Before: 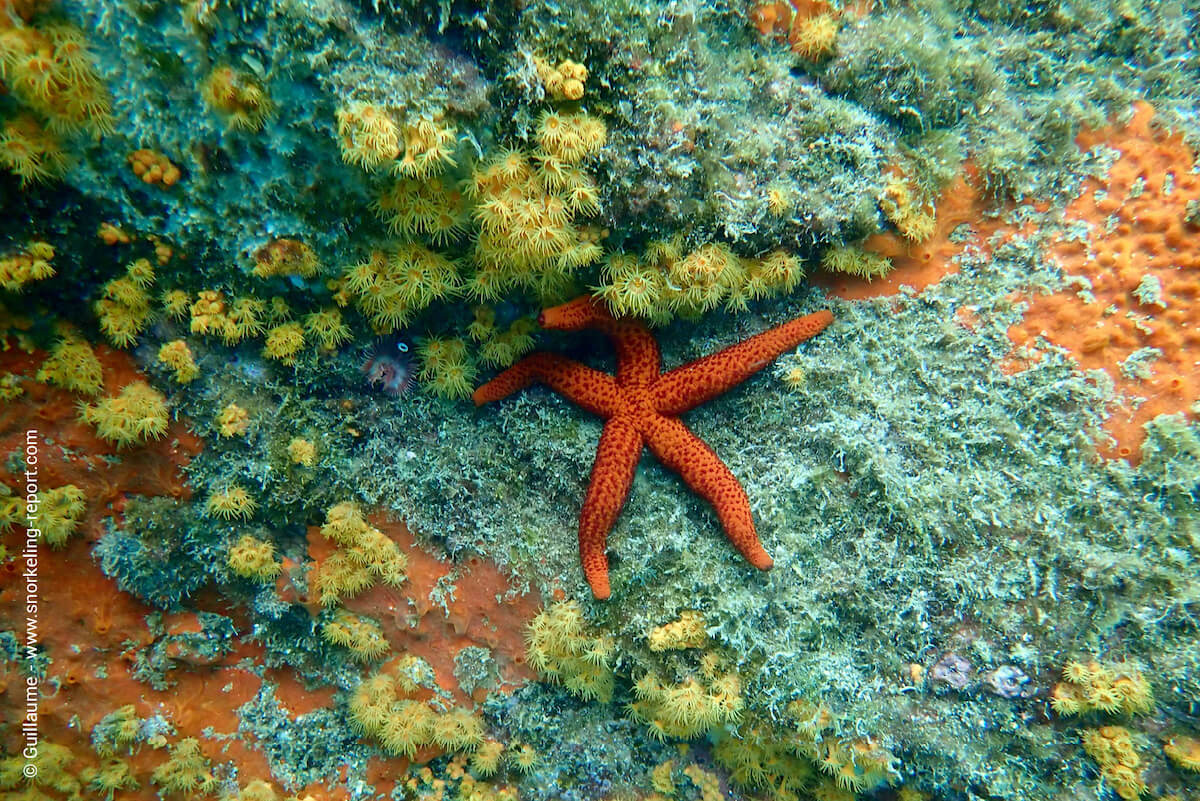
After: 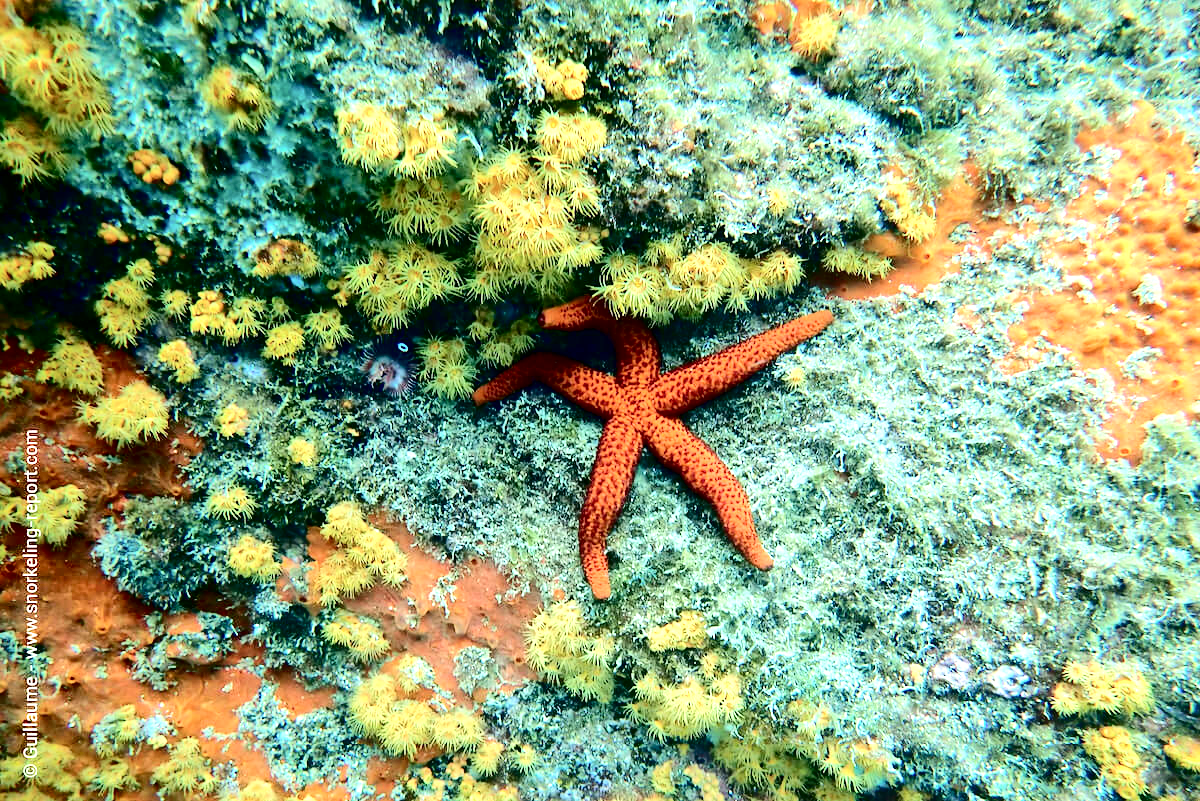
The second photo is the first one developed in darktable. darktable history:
local contrast: mode bilateral grid, contrast 25, coarseness 59, detail 152%, midtone range 0.2
tone curve: curves: ch0 [(0, 0) (0.003, 0.003) (0.011, 0.009) (0.025, 0.018) (0.044, 0.027) (0.069, 0.034) (0.1, 0.043) (0.136, 0.056) (0.177, 0.084) (0.224, 0.138) (0.277, 0.203) (0.335, 0.329) (0.399, 0.451) (0.468, 0.572) (0.543, 0.671) (0.623, 0.754) (0.709, 0.821) (0.801, 0.88) (0.898, 0.938) (1, 1)], color space Lab, independent channels, preserve colors none
exposure: black level correction 0.001, exposure 0.675 EV, compensate highlight preservation false
